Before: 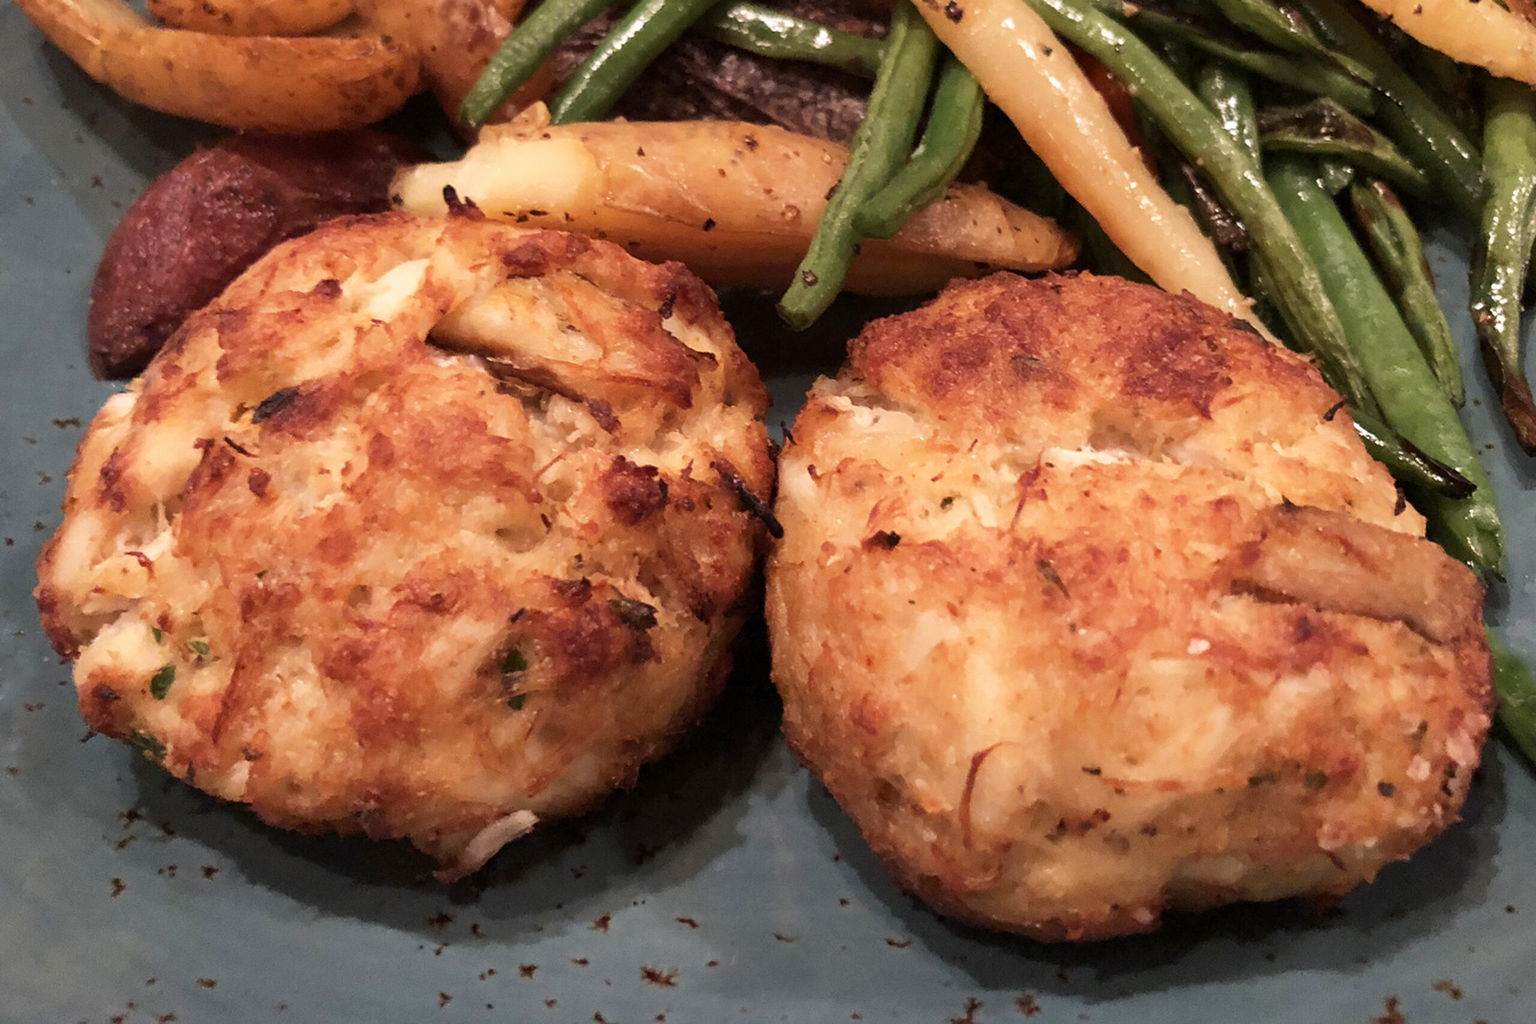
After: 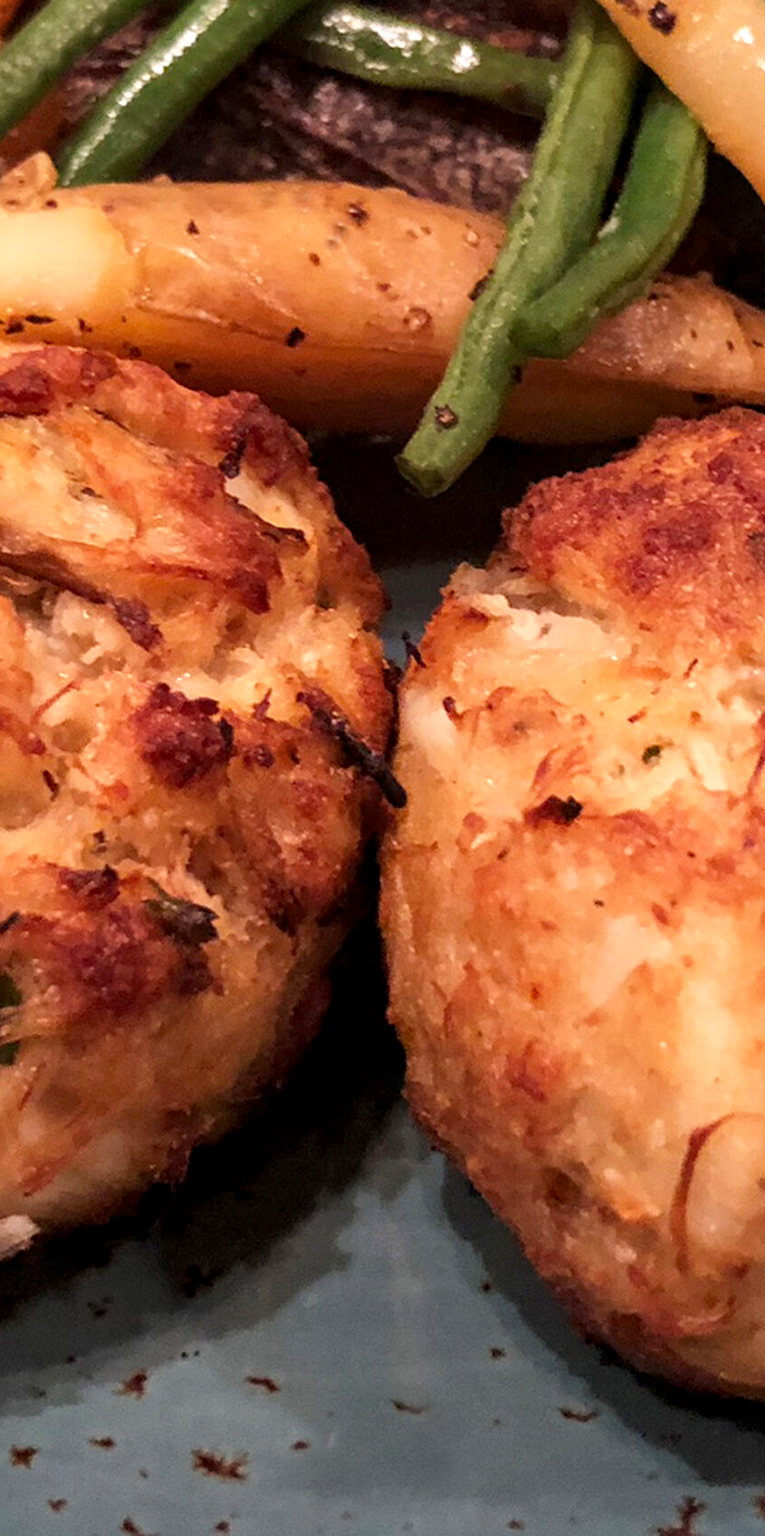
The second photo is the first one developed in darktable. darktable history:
crop: left 33.36%, right 33.36%
local contrast: on, module defaults
